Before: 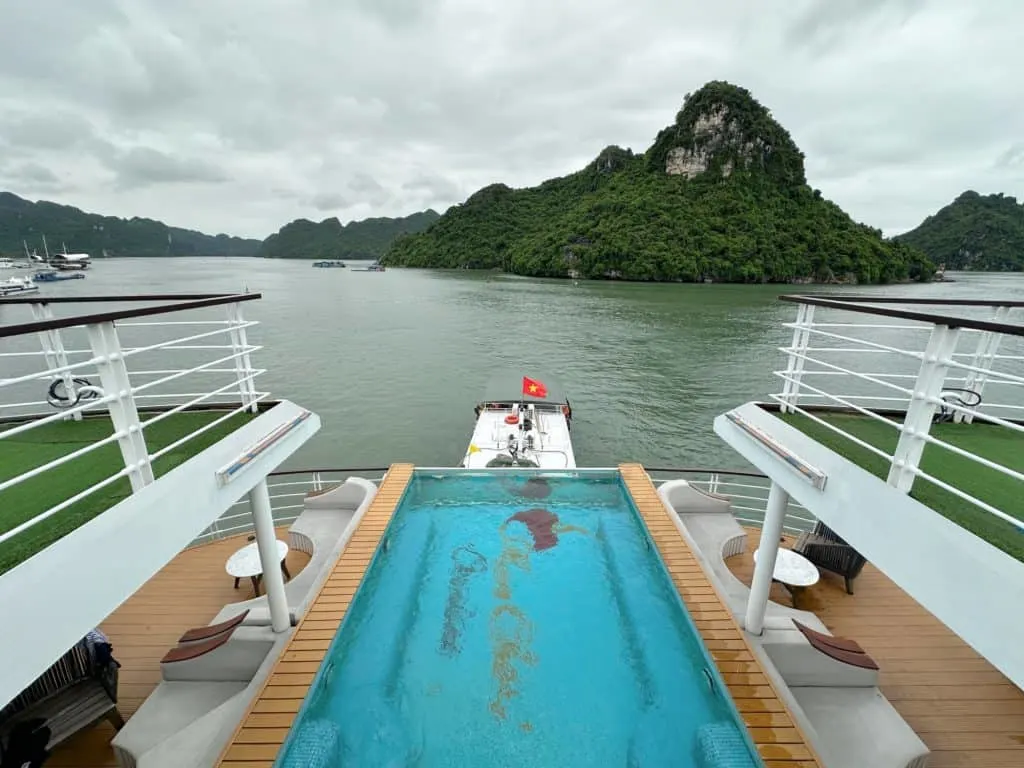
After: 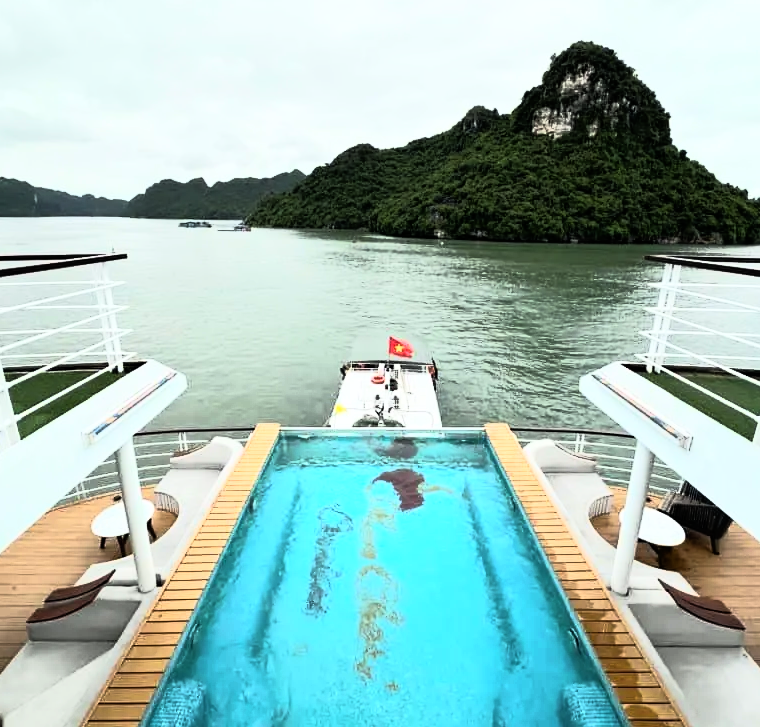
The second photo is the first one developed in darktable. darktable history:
base curve: curves: ch0 [(0, 0) (0.564, 0.291) (0.802, 0.731) (1, 1)]
crop and rotate: left 13.15%, top 5.251%, right 12.609%
rgb curve: curves: ch0 [(0, 0) (0.21, 0.15) (0.24, 0.21) (0.5, 0.75) (0.75, 0.96) (0.89, 0.99) (1, 1)]; ch1 [(0, 0.02) (0.21, 0.13) (0.25, 0.2) (0.5, 0.67) (0.75, 0.9) (0.89, 0.97) (1, 1)]; ch2 [(0, 0.02) (0.21, 0.13) (0.25, 0.2) (0.5, 0.67) (0.75, 0.9) (0.89, 0.97) (1, 1)], compensate middle gray true
